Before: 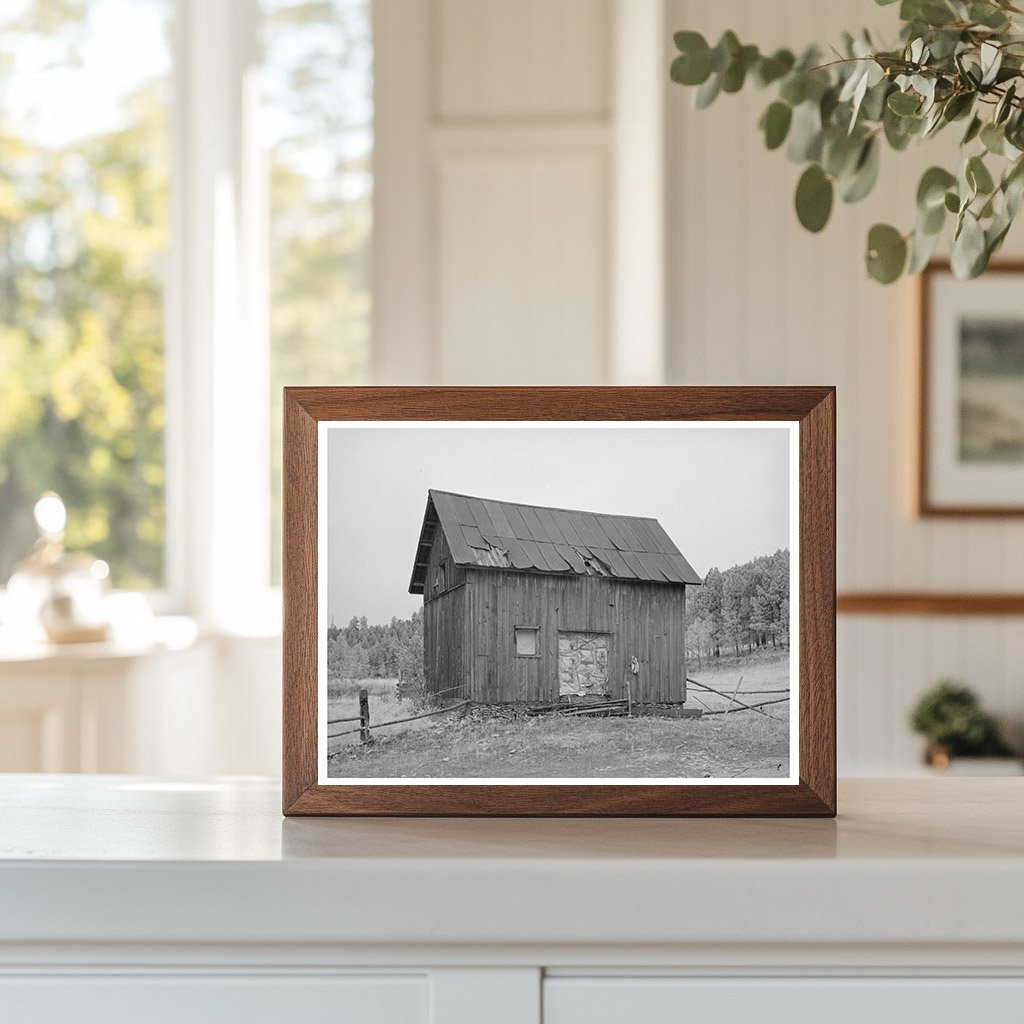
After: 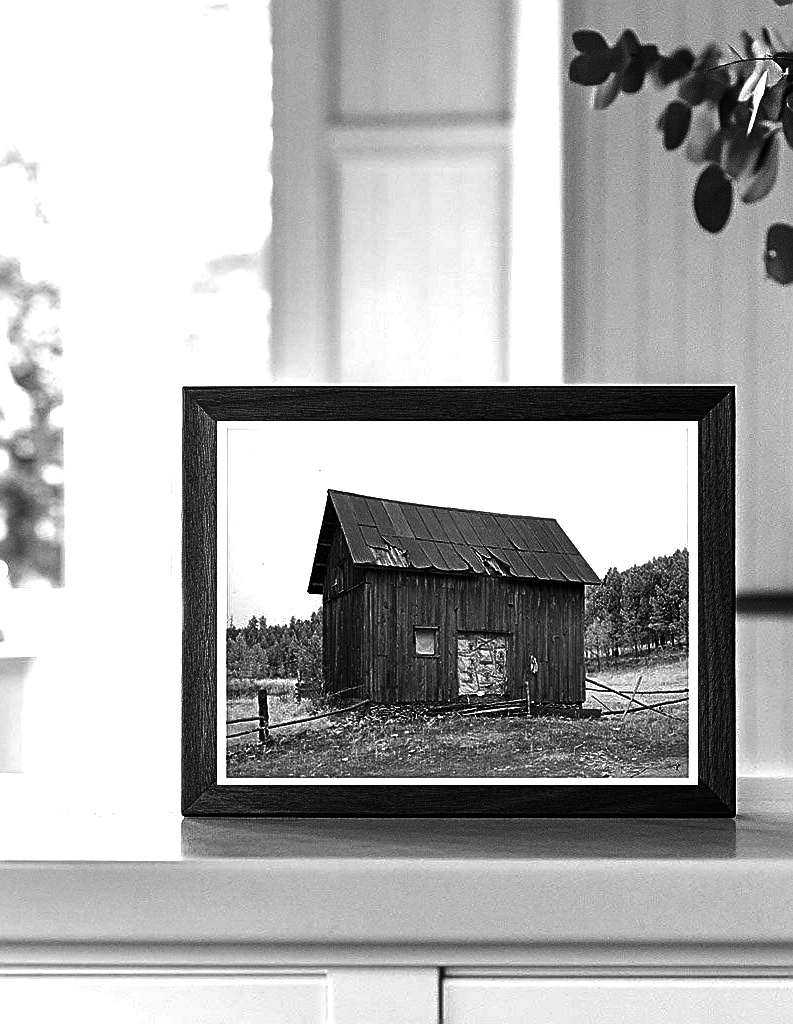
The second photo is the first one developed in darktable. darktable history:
sharpen: amount 0.75
crop: left 9.88%, right 12.664%
exposure: black level correction 0, exposure 0.7 EV, compensate exposure bias true, compensate highlight preservation false
grain: coarseness 7.08 ISO, strength 21.67%, mid-tones bias 59.58%
contrast brightness saturation: contrast 0.02, brightness -1, saturation -1
